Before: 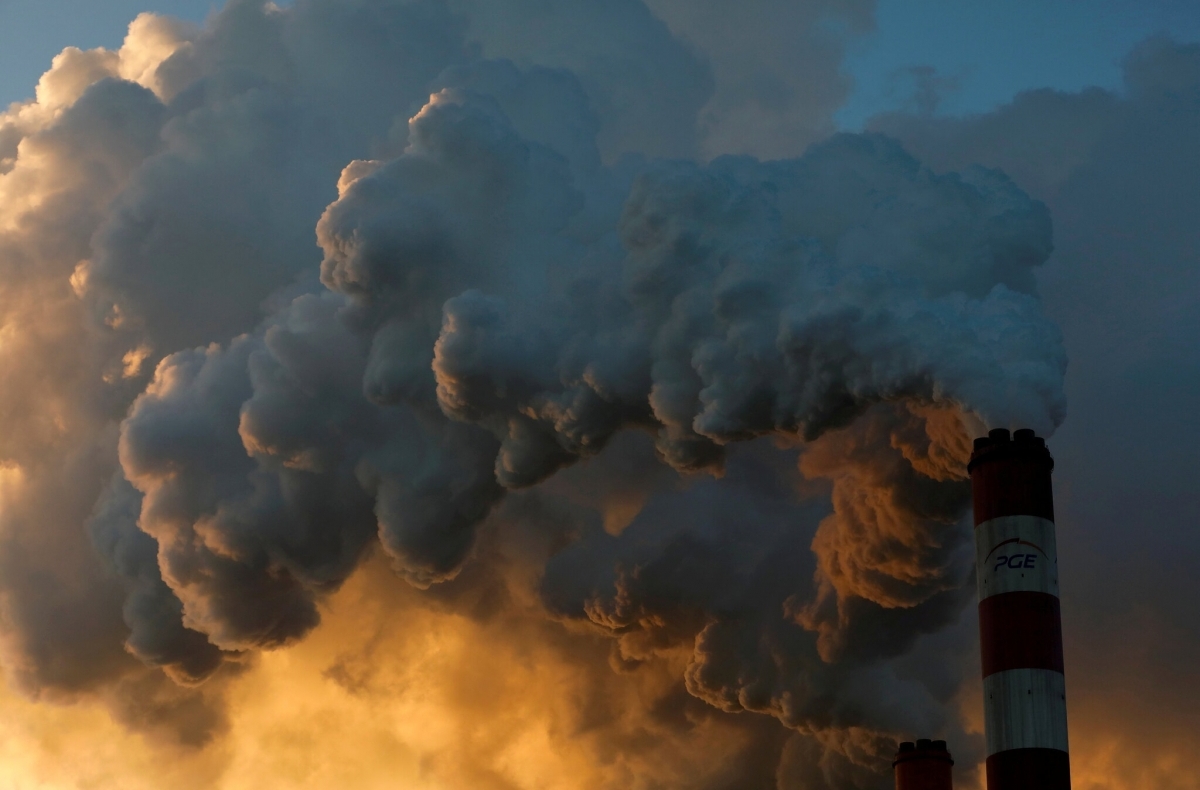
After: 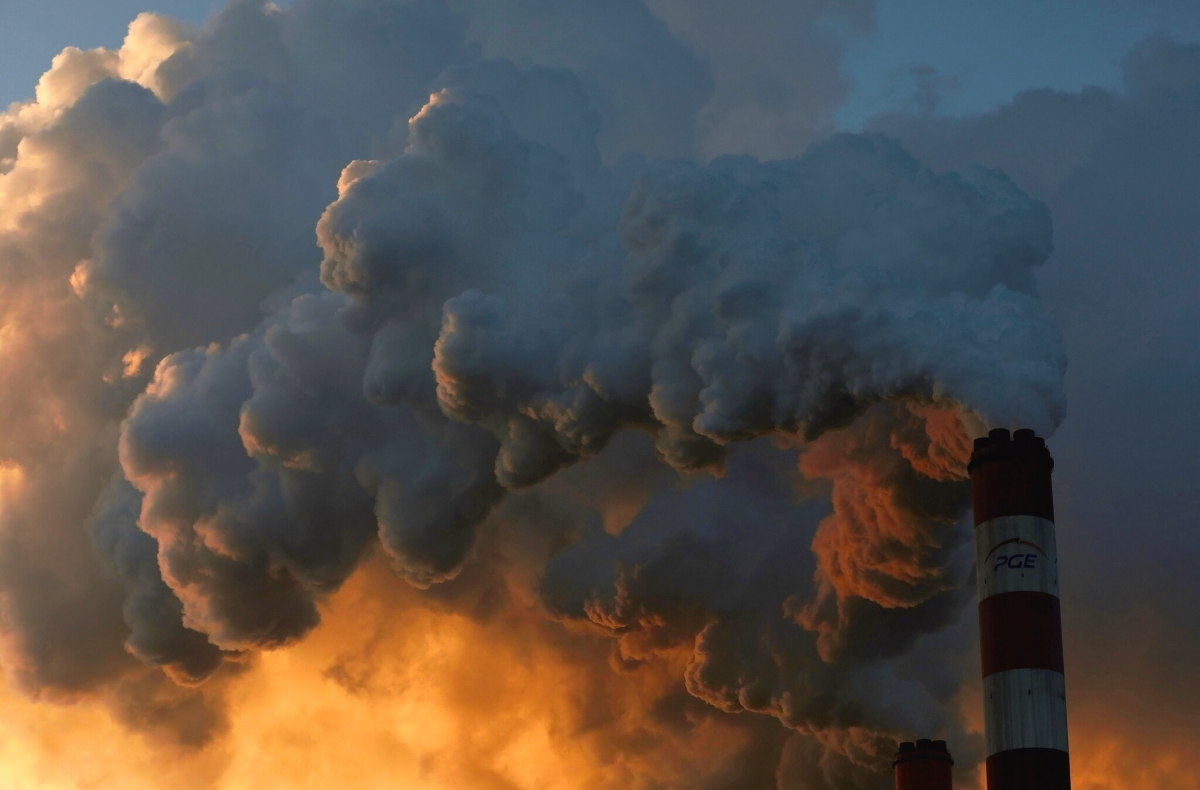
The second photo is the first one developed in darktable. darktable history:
tone curve: curves: ch0 [(0, 0.024) (0.119, 0.146) (0.474, 0.485) (0.718, 0.739) (0.817, 0.839) (1, 0.998)]; ch1 [(0, 0) (0.377, 0.416) (0.439, 0.451) (0.477, 0.485) (0.501, 0.503) (0.538, 0.544) (0.58, 0.613) (0.664, 0.7) (0.783, 0.804) (1, 1)]; ch2 [(0, 0) (0.38, 0.405) (0.463, 0.456) (0.498, 0.497) (0.524, 0.535) (0.578, 0.576) (0.648, 0.665) (1, 1)], color space Lab, independent channels, preserve colors none
